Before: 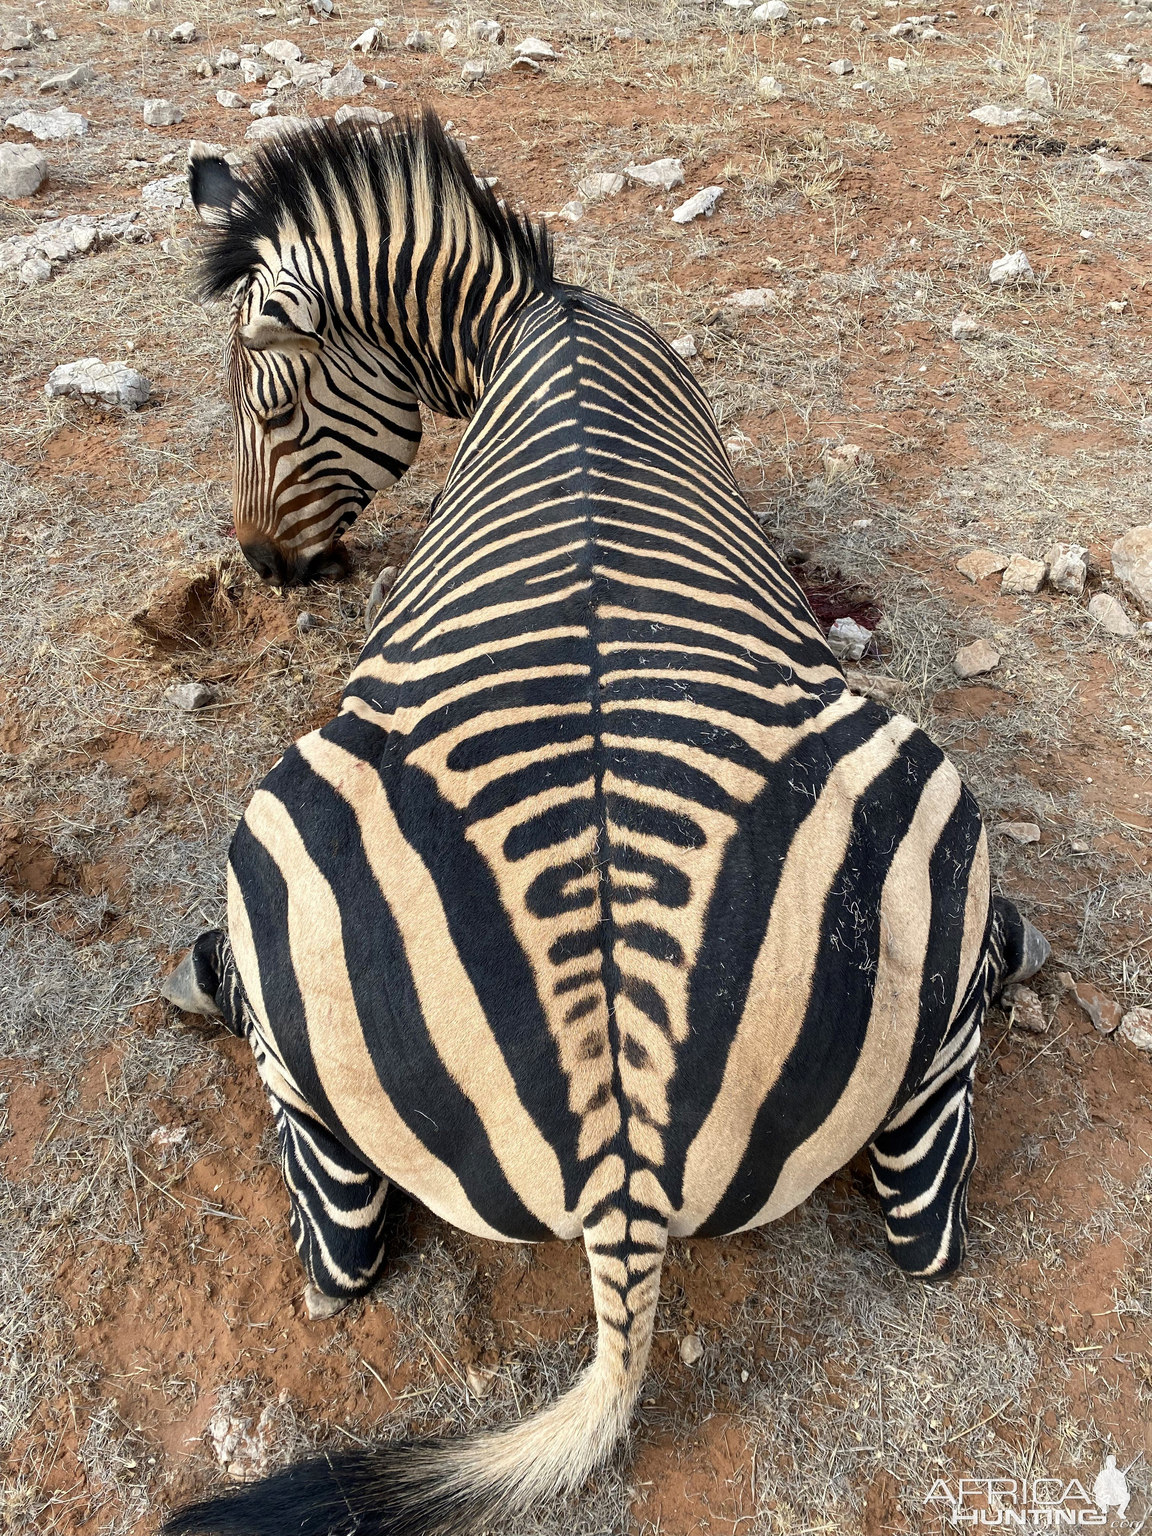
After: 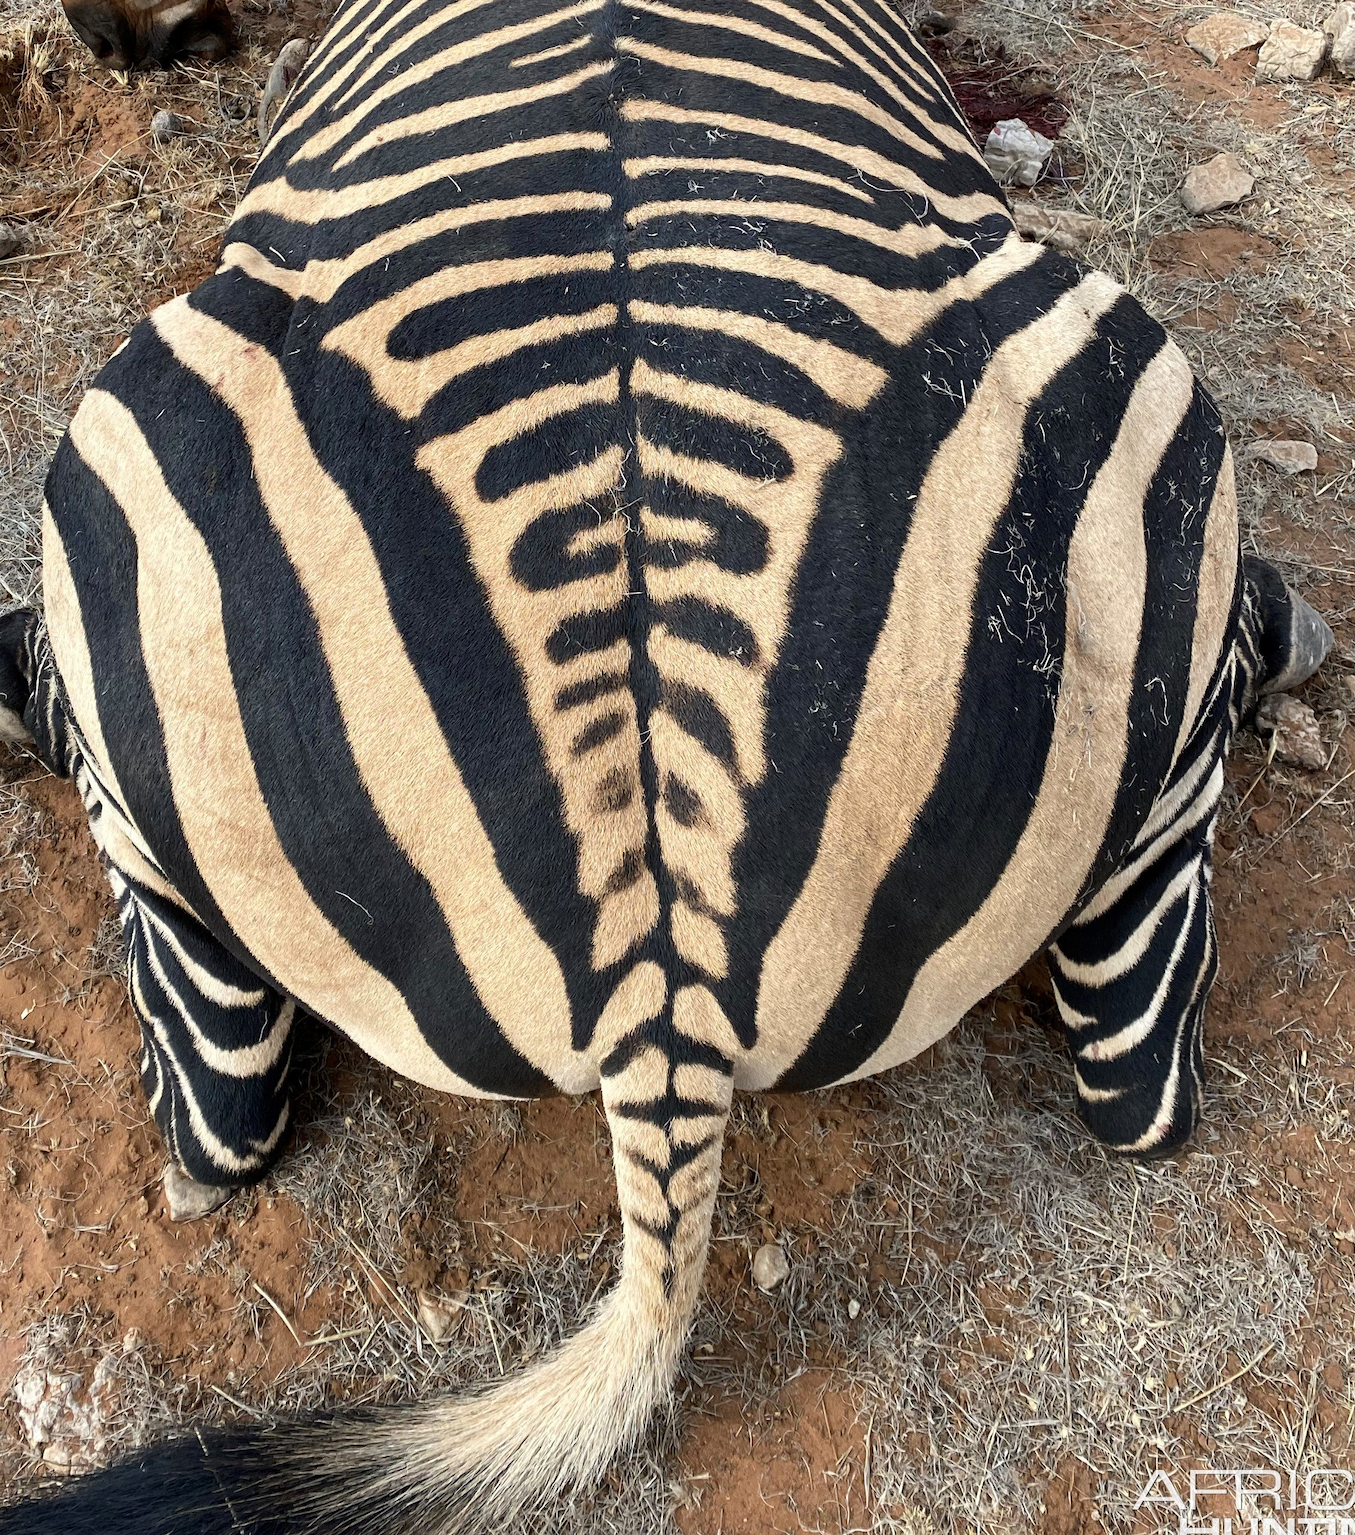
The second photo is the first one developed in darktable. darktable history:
crop and rotate: left 17.407%, top 35.272%, right 7.529%, bottom 0.945%
